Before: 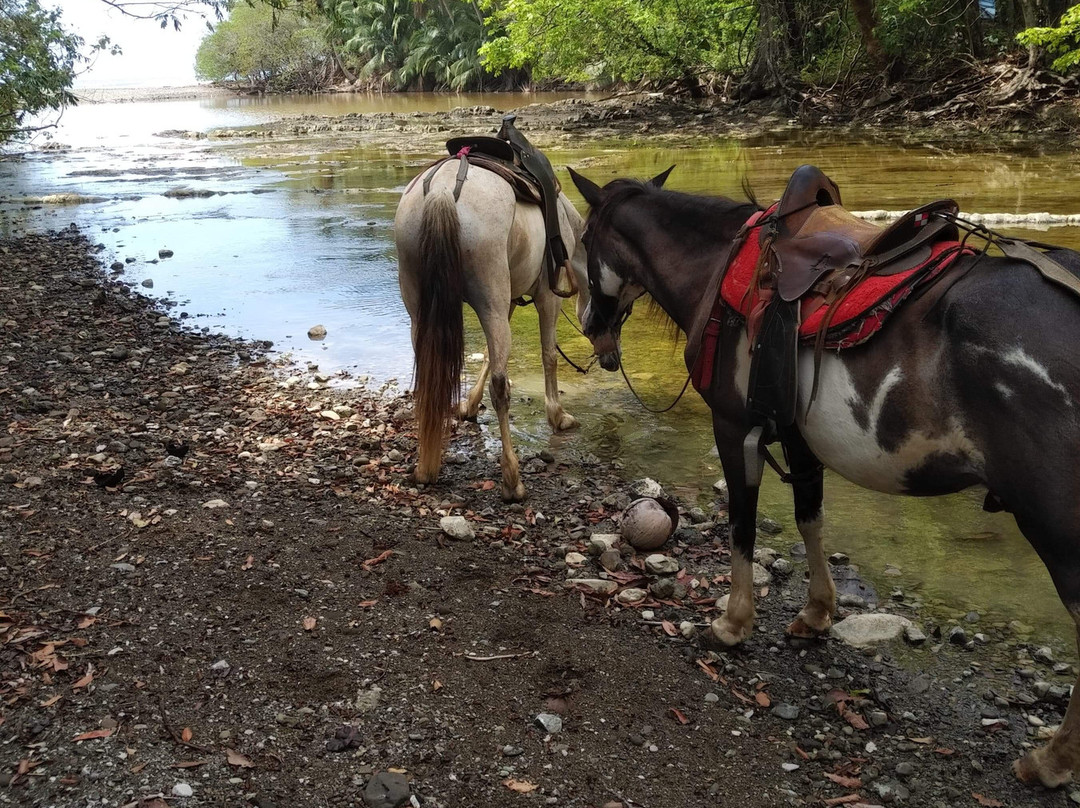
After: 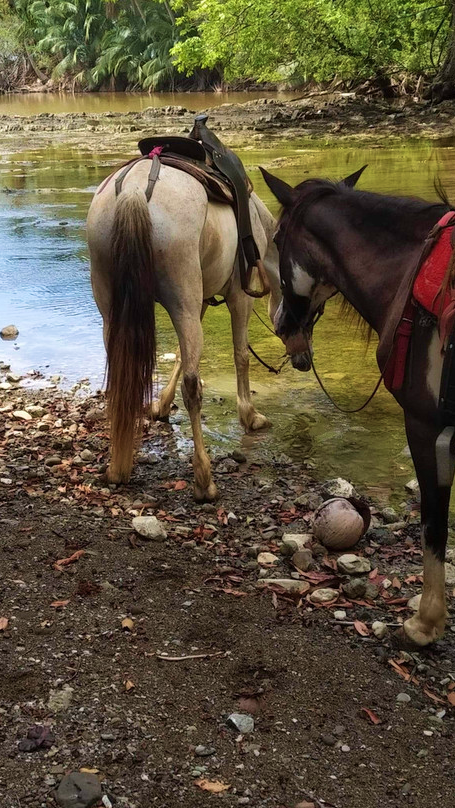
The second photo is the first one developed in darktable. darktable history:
velvia: strength 45%
crop: left 28.583%, right 29.231%
